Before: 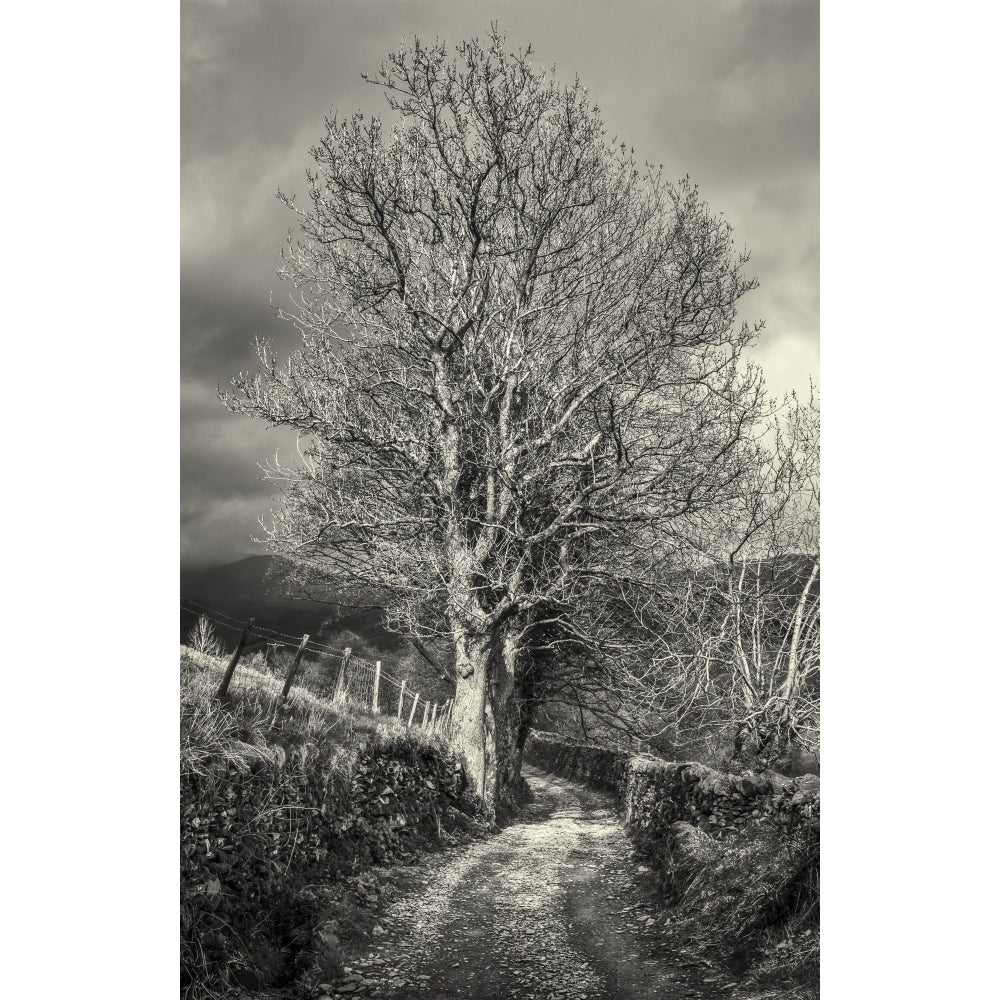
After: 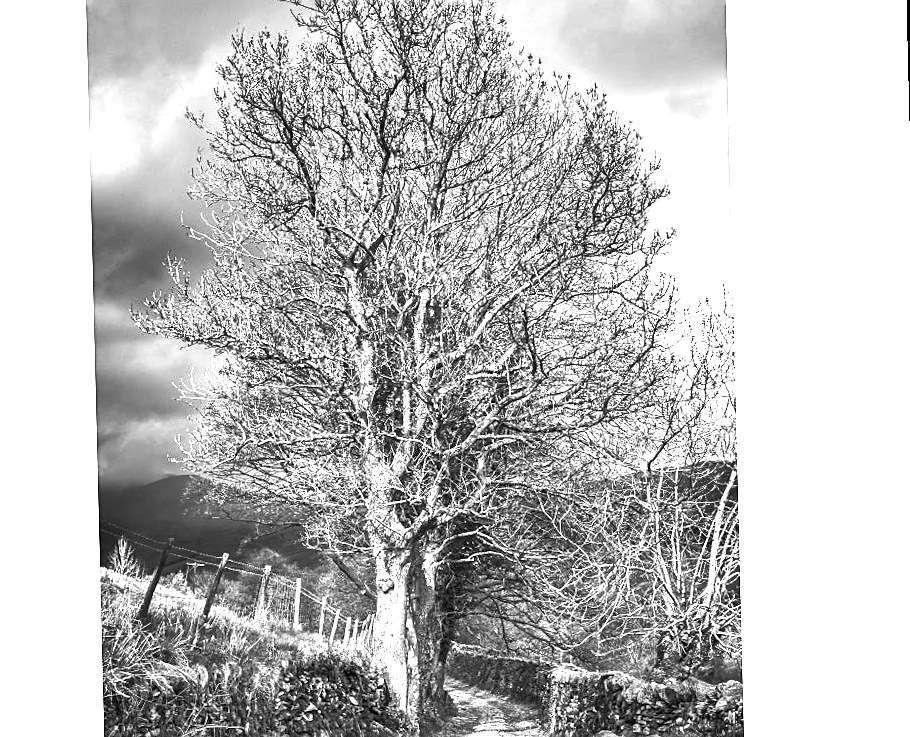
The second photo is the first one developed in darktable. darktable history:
monochrome: on, module defaults
shadows and highlights: low approximation 0.01, soften with gaussian
exposure: black level correction 0, exposure 1.3 EV, compensate exposure bias true, compensate highlight preservation false
crop: left 8.155%, top 6.611%, bottom 15.385%
sharpen: on, module defaults
rotate and perspective: rotation -1.42°, crop left 0.016, crop right 0.984, crop top 0.035, crop bottom 0.965
